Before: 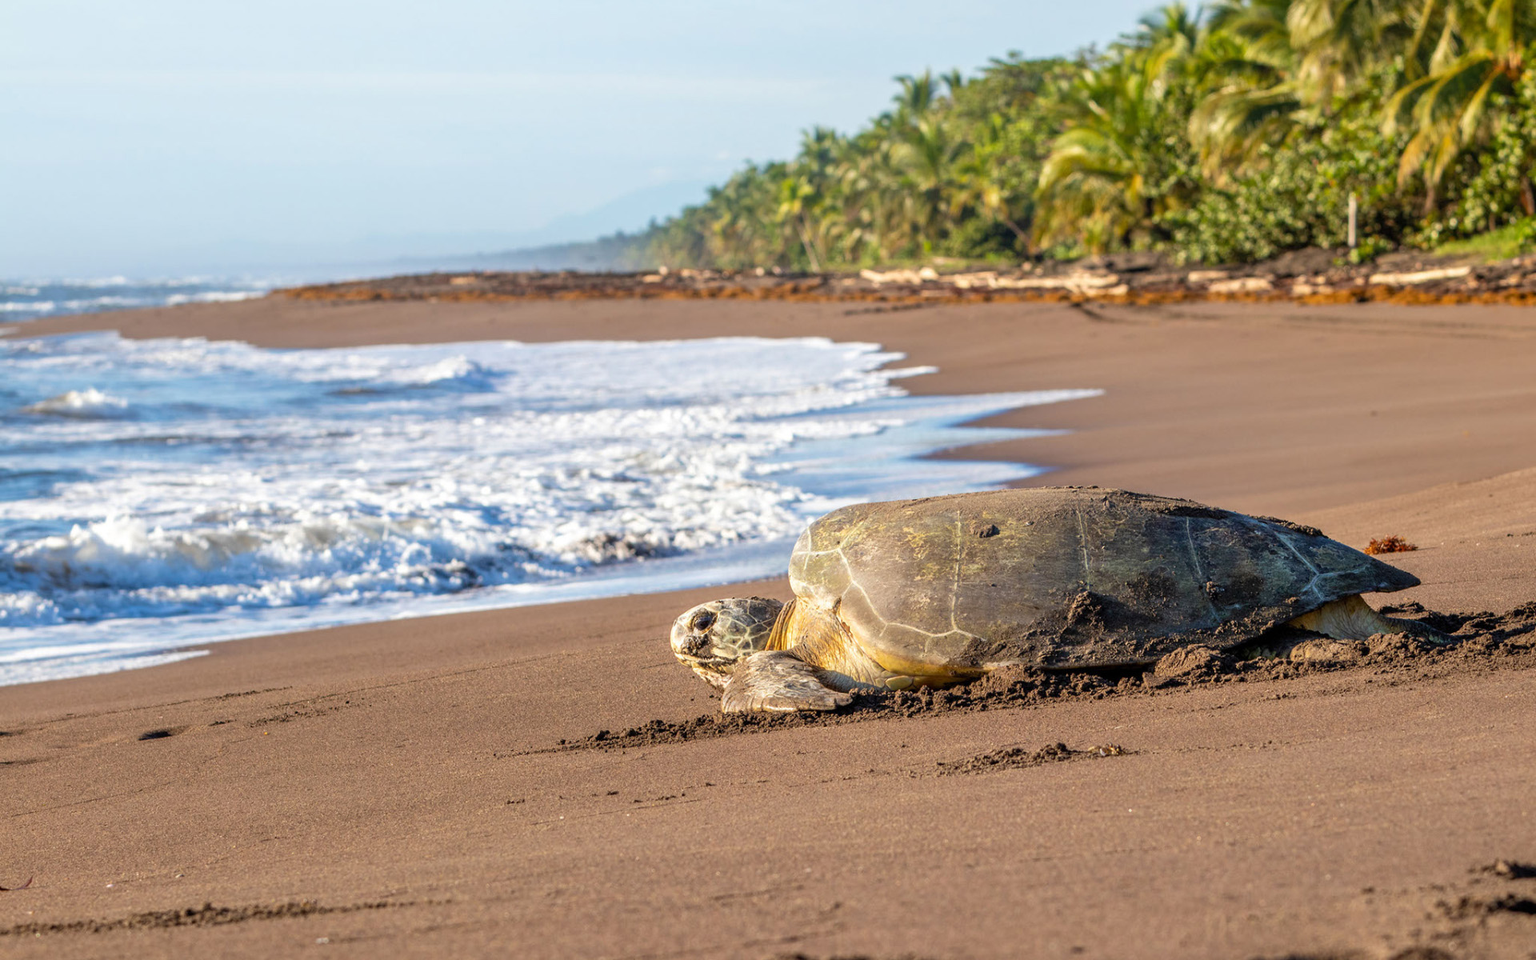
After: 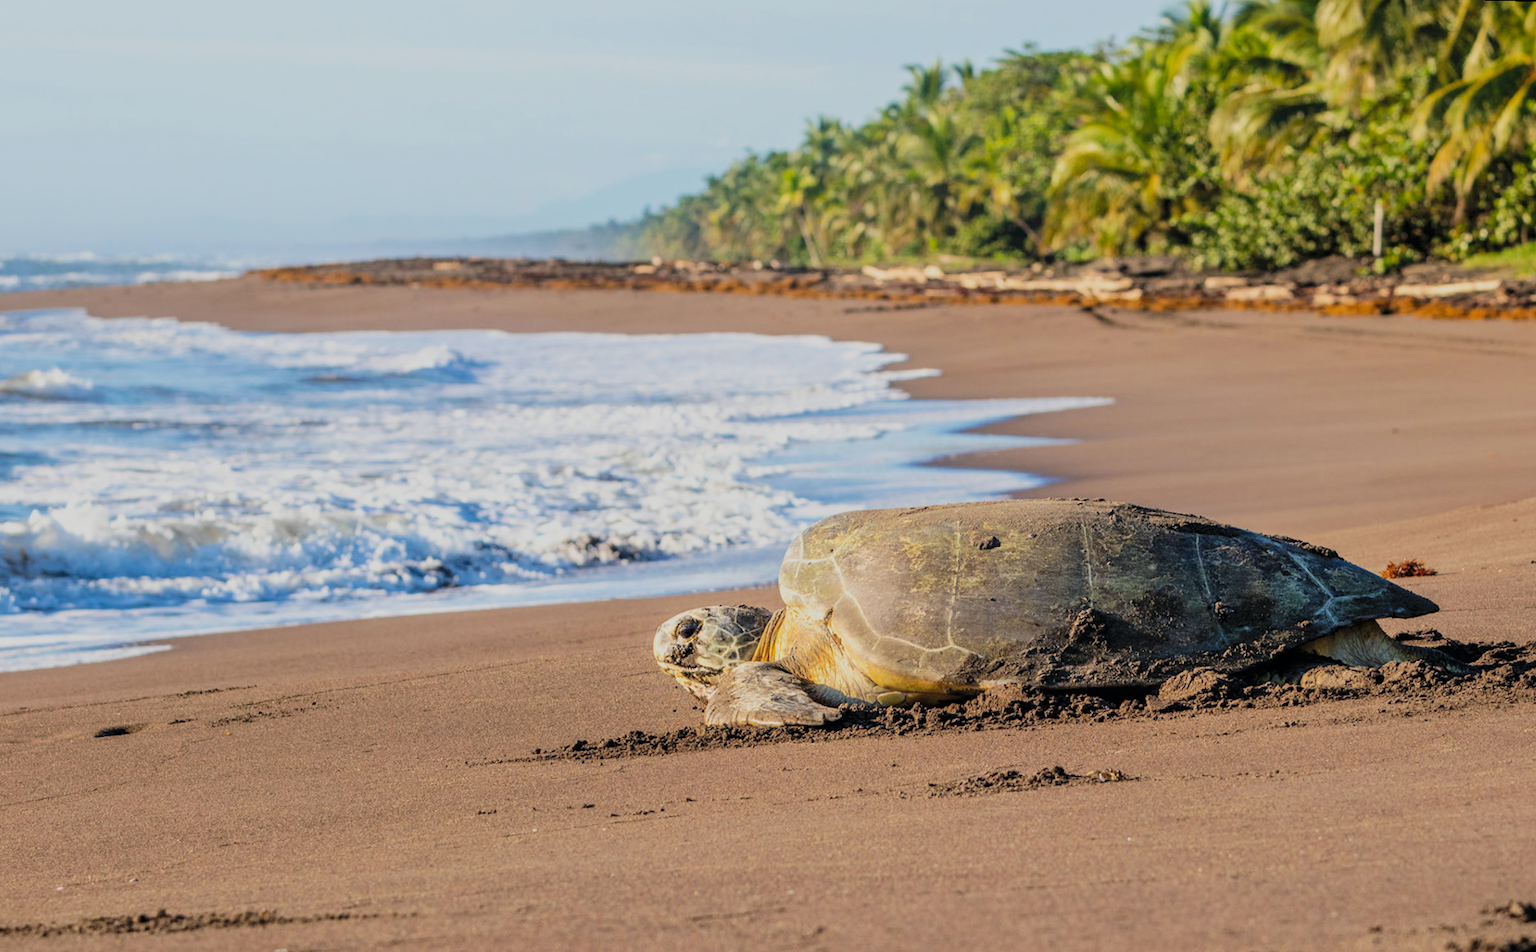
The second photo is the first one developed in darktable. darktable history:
color balance: mode lift, gamma, gain (sRGB), lift [1, 1, 1.022, 1.026]
crop and rotate: left 1.774%, right 0.633%, bottom 1.28%
tone curve: curves: ch0 [(0, 0) (0.003, 0.005) (0.011, 0.021) (0.025, 0.042) (0.044, 0.065) (0.069, 0.074) (0.1, 0.092) (0.136, 0.123) (0.177, 0.159) (0.224, 0.2) (0.277, 0.252) (0.335, 0.32) (0.399, 0.392) (0.468, 0.468) (0.543, 0.549) (0.623, 0.638) (0.709, 0.721) (0.801, 0.812) (0.898, 0.896) (1, 1)], preserve colors none
rotate and perspective: rotation 1.57°, crop left 0.018, crop right 0.982, crop top 0.039, crop bottom 0.961
filmic rgb: black relative exposure -7.65 EV, white relative exposure 4.56 EV, hardness 3.61, color science v6 (2022)
tone equalizer: on, module defaults
